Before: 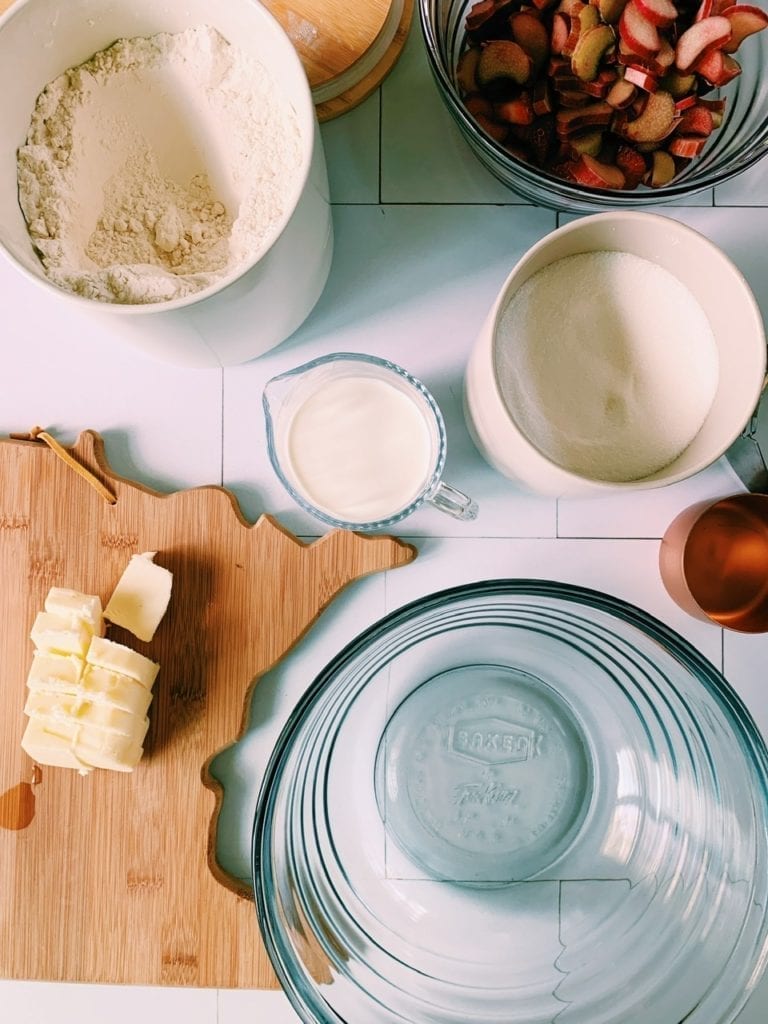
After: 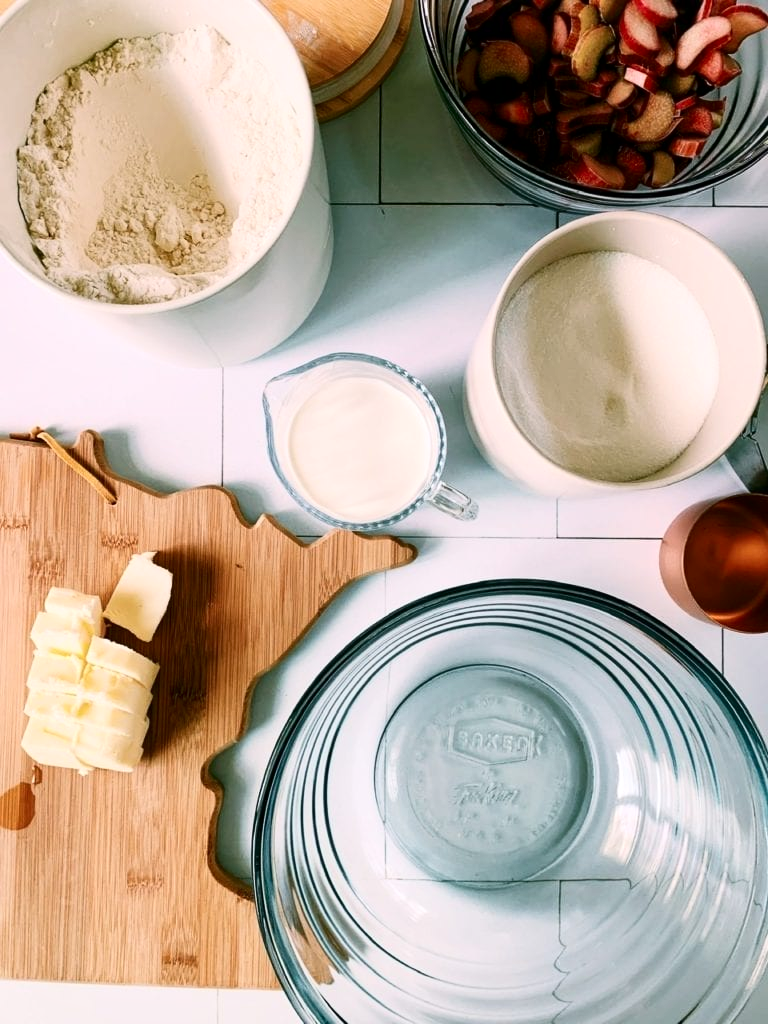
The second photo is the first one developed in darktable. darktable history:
white balance: red 1, blue 1
contrast brightness saturation: contrast 0.22
local contrast: mode bilateral grid, contrast 20, coarseness 50, detail 120%, midtone range 0.2
